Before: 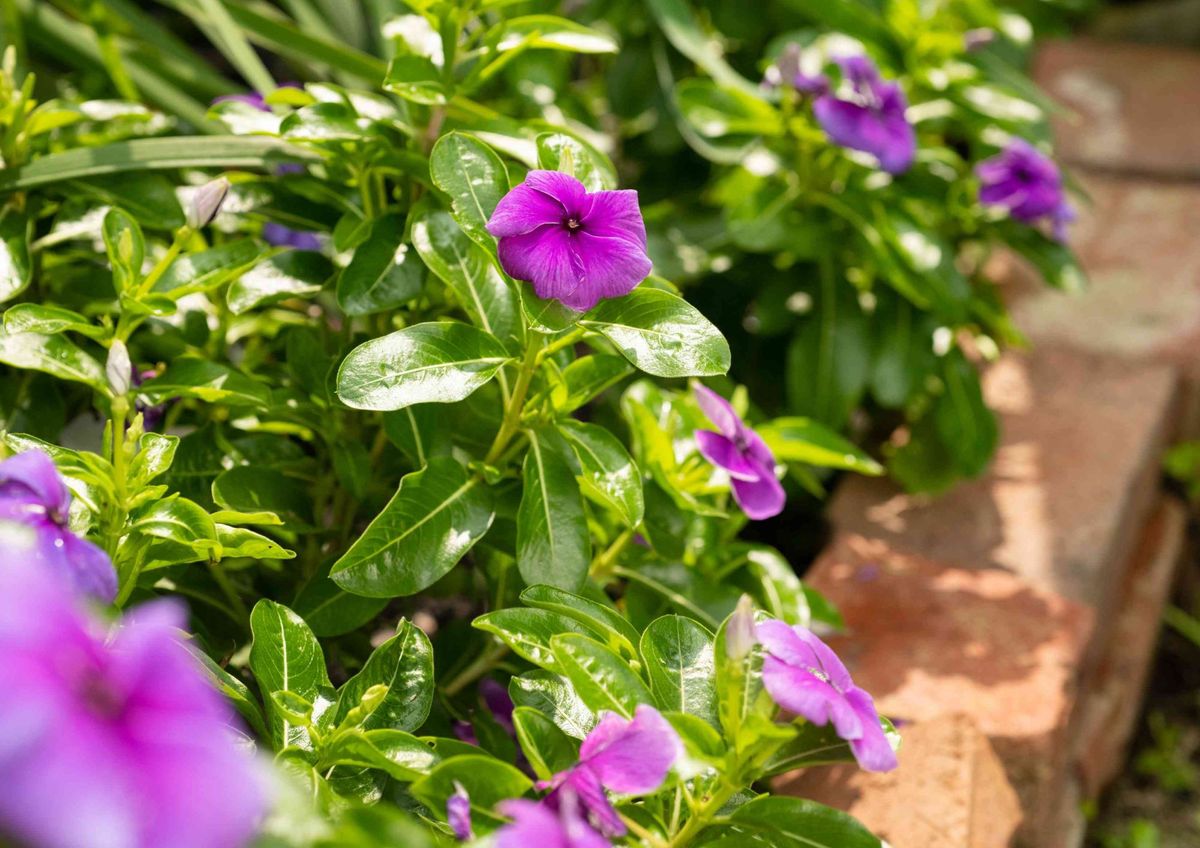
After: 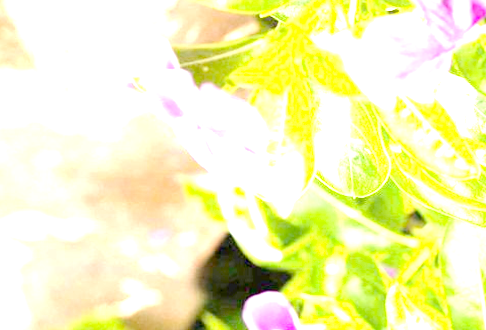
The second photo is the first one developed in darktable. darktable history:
orientation "rotate by 180 degrees": orientation rotate 180°
crop: left 15.452%, top 5.459%, right 43.956%, bottom 56.62%
tone equalizer "contrast tone curve: medium": -8 EV -0.75 EV, -7 EV -0.7 EV, -6 EV -0.6 EV, -5 EV -0.4 EV, -3 EV 0.4 EV, -2 EV 0.6 EV, -1 EV 0.7 EV, +0 EV 0.75 EV, edges refinement/feathering 500, mask exposure compensation -1.57 EV, preserve details no
exposure: exposure 0.766 EV
rotate and perspective: lens shift (horizontal) -0.055, automatic cropping off
